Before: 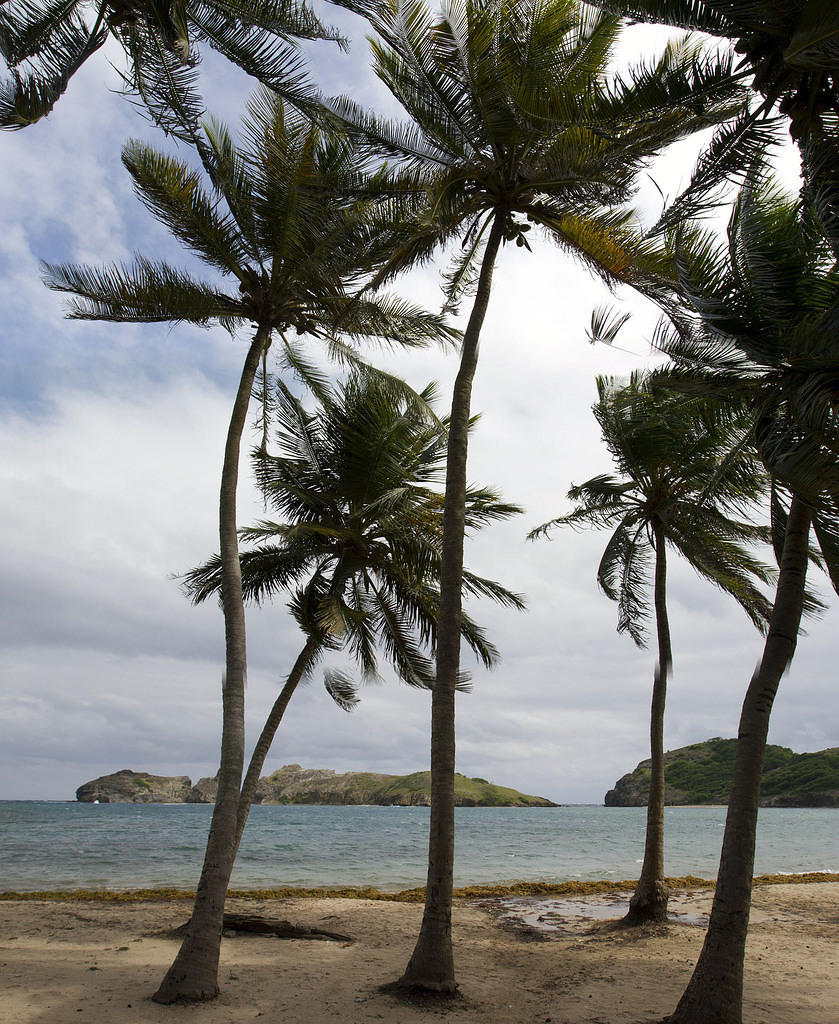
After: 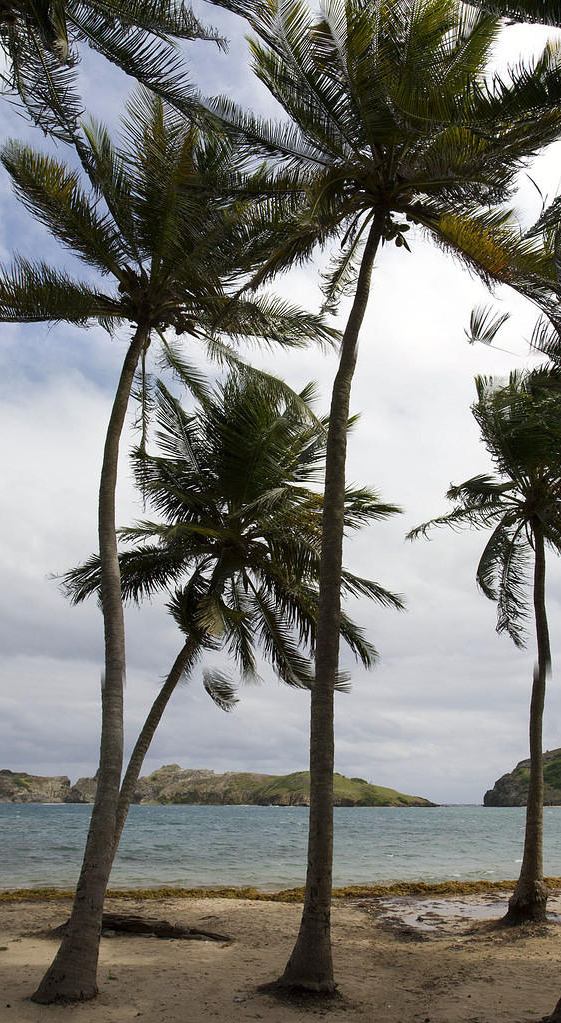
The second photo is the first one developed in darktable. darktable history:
crop and rotate: left 14.44%, right 18.662%
